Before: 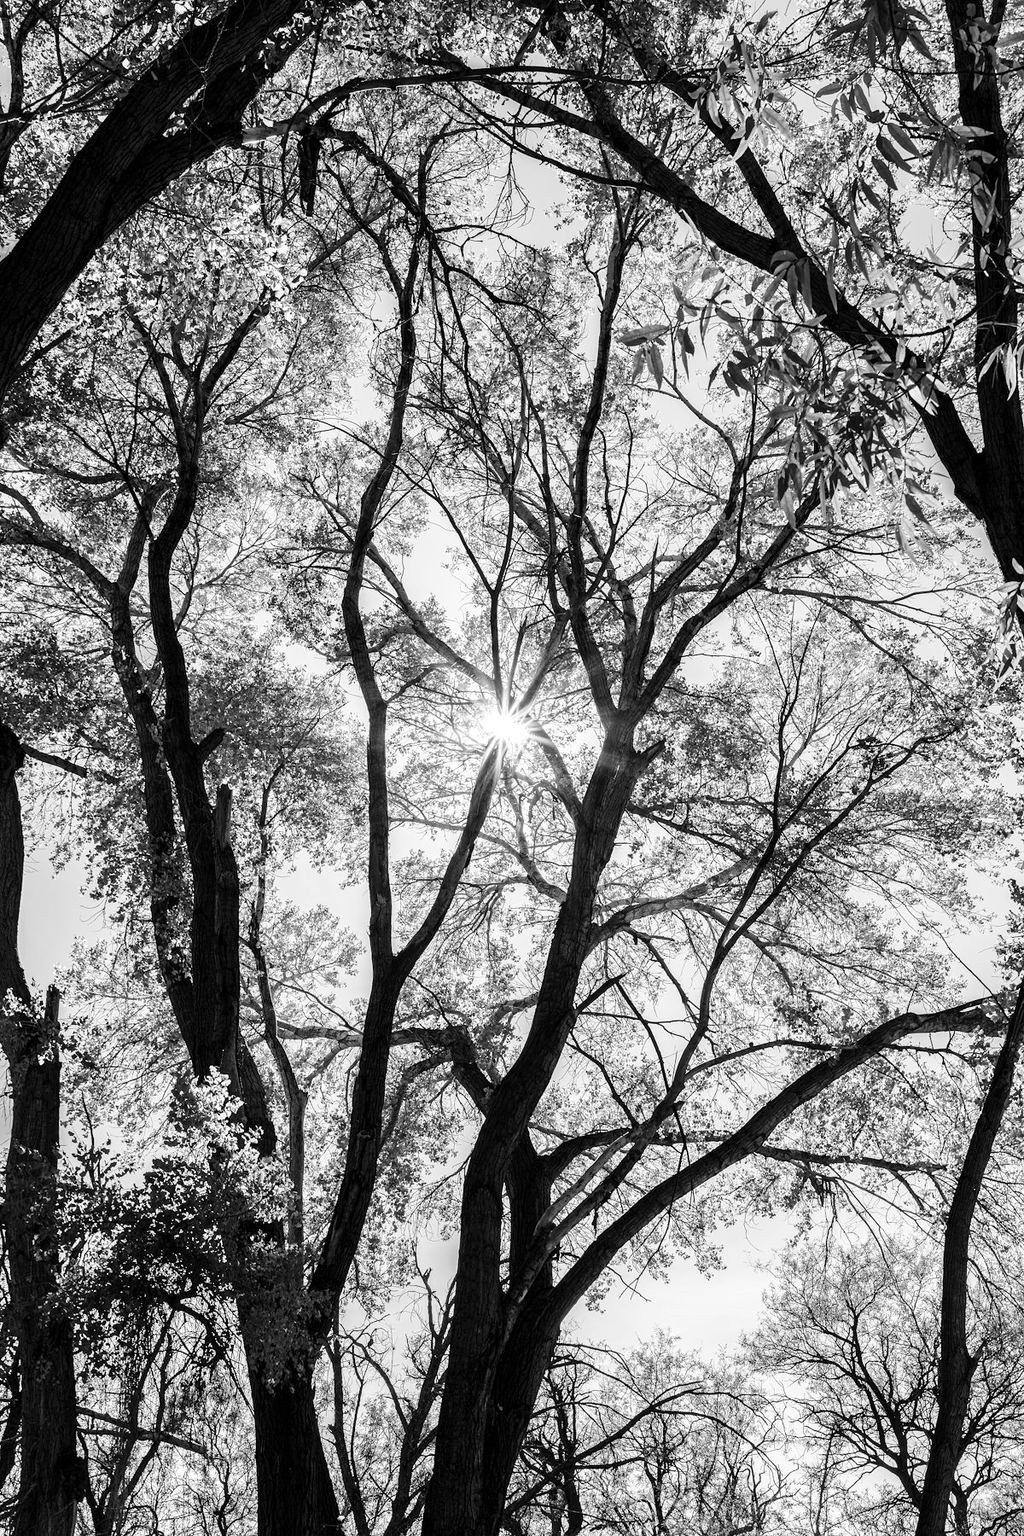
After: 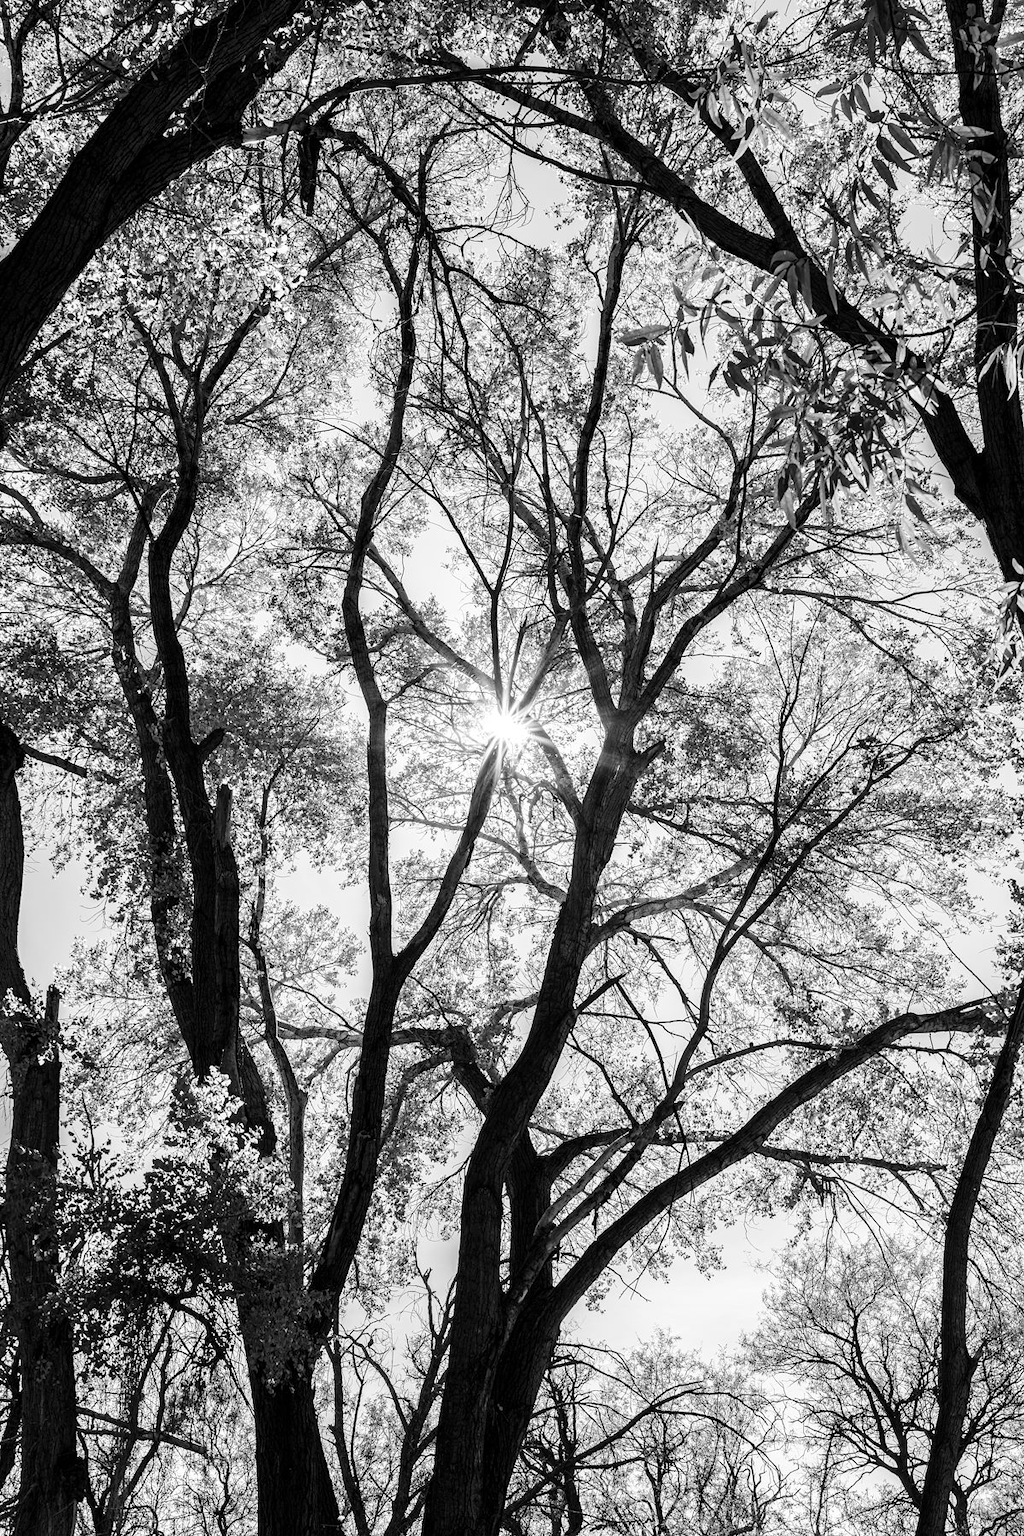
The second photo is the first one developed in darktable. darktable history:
color balance rgb: perceptual saturation grading › global saturation 0.184%, saturation formula JzAzBz (2021)
